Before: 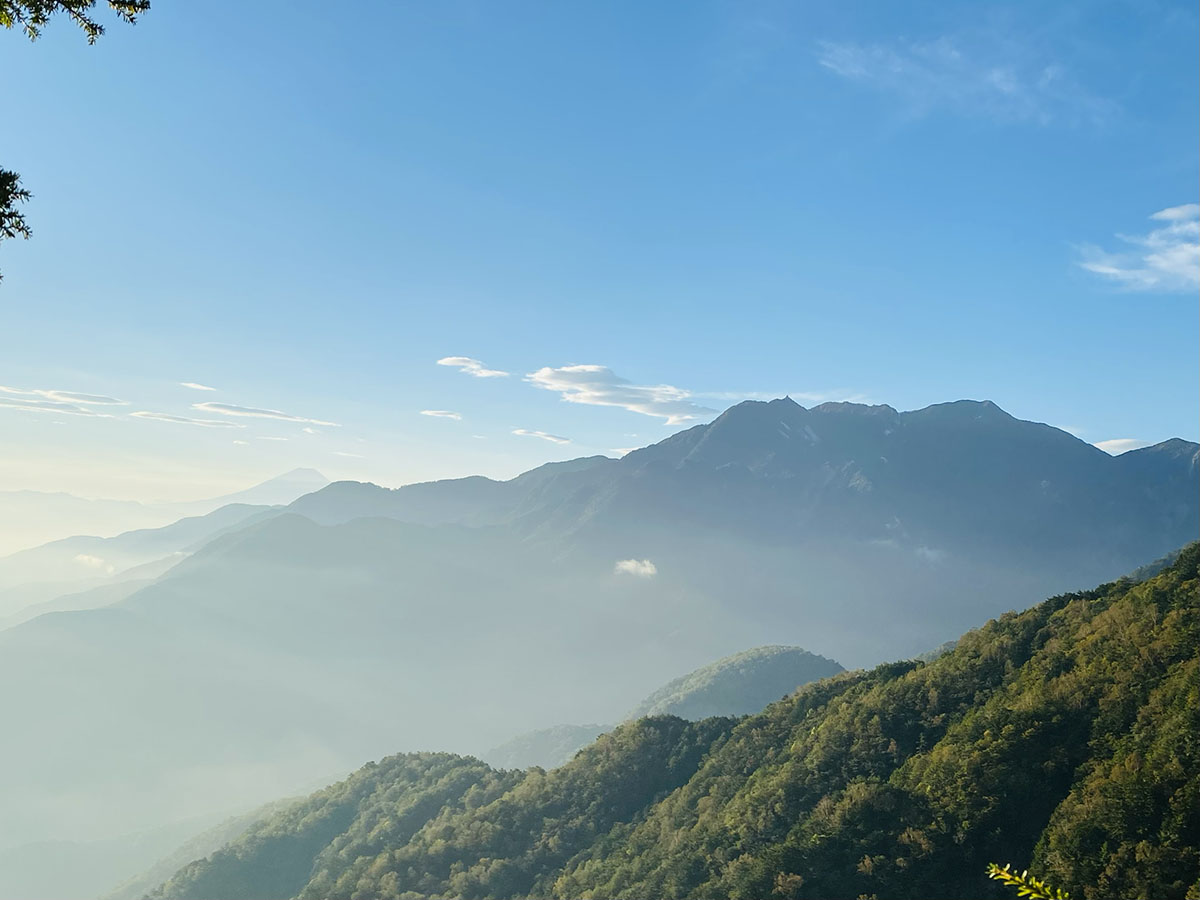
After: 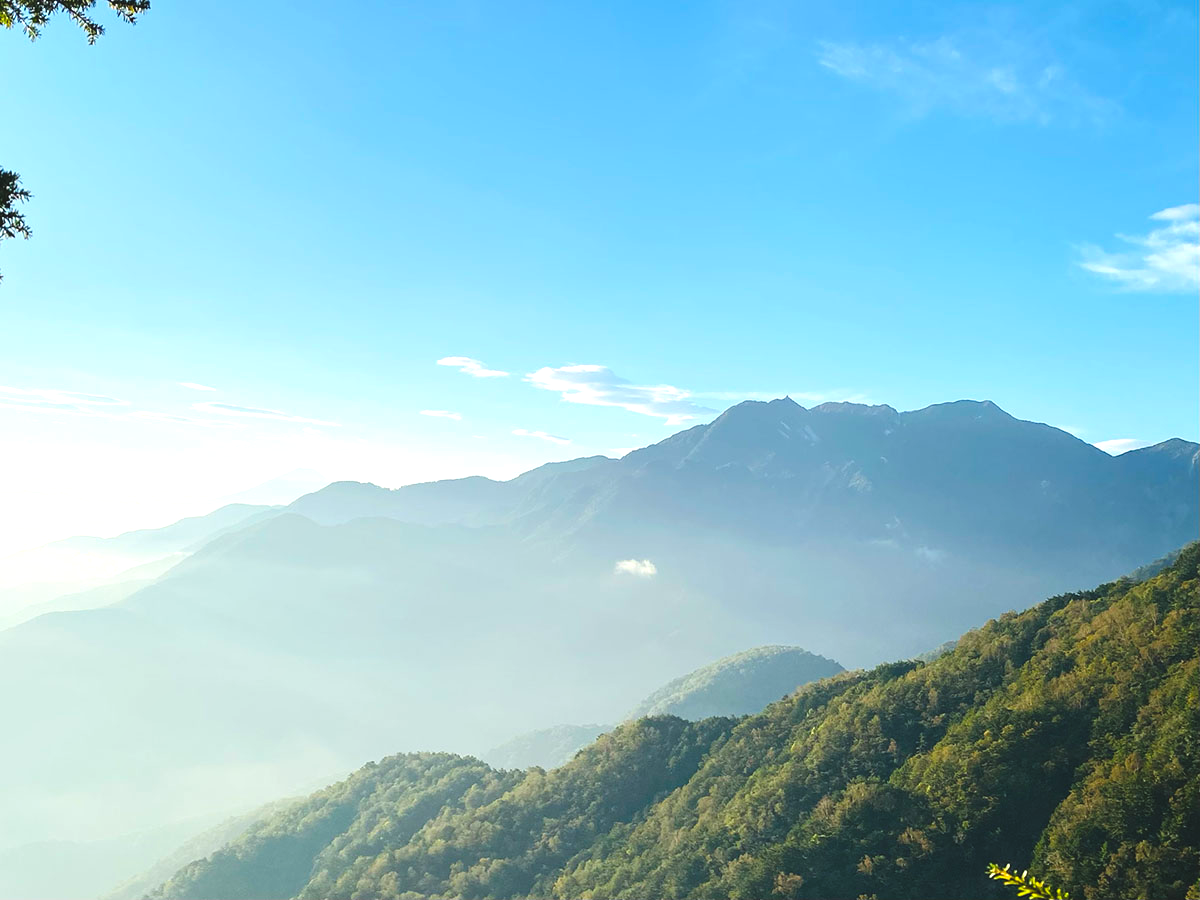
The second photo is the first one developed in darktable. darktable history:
exposure: black level correction -0.005, exposure 0.613 EV, compensate exposure bias true, compensate highlight preservation false
local contrast: mode bilateral grid, contrast 99, coarseness 100, detail 90%, midtone range 0.2
